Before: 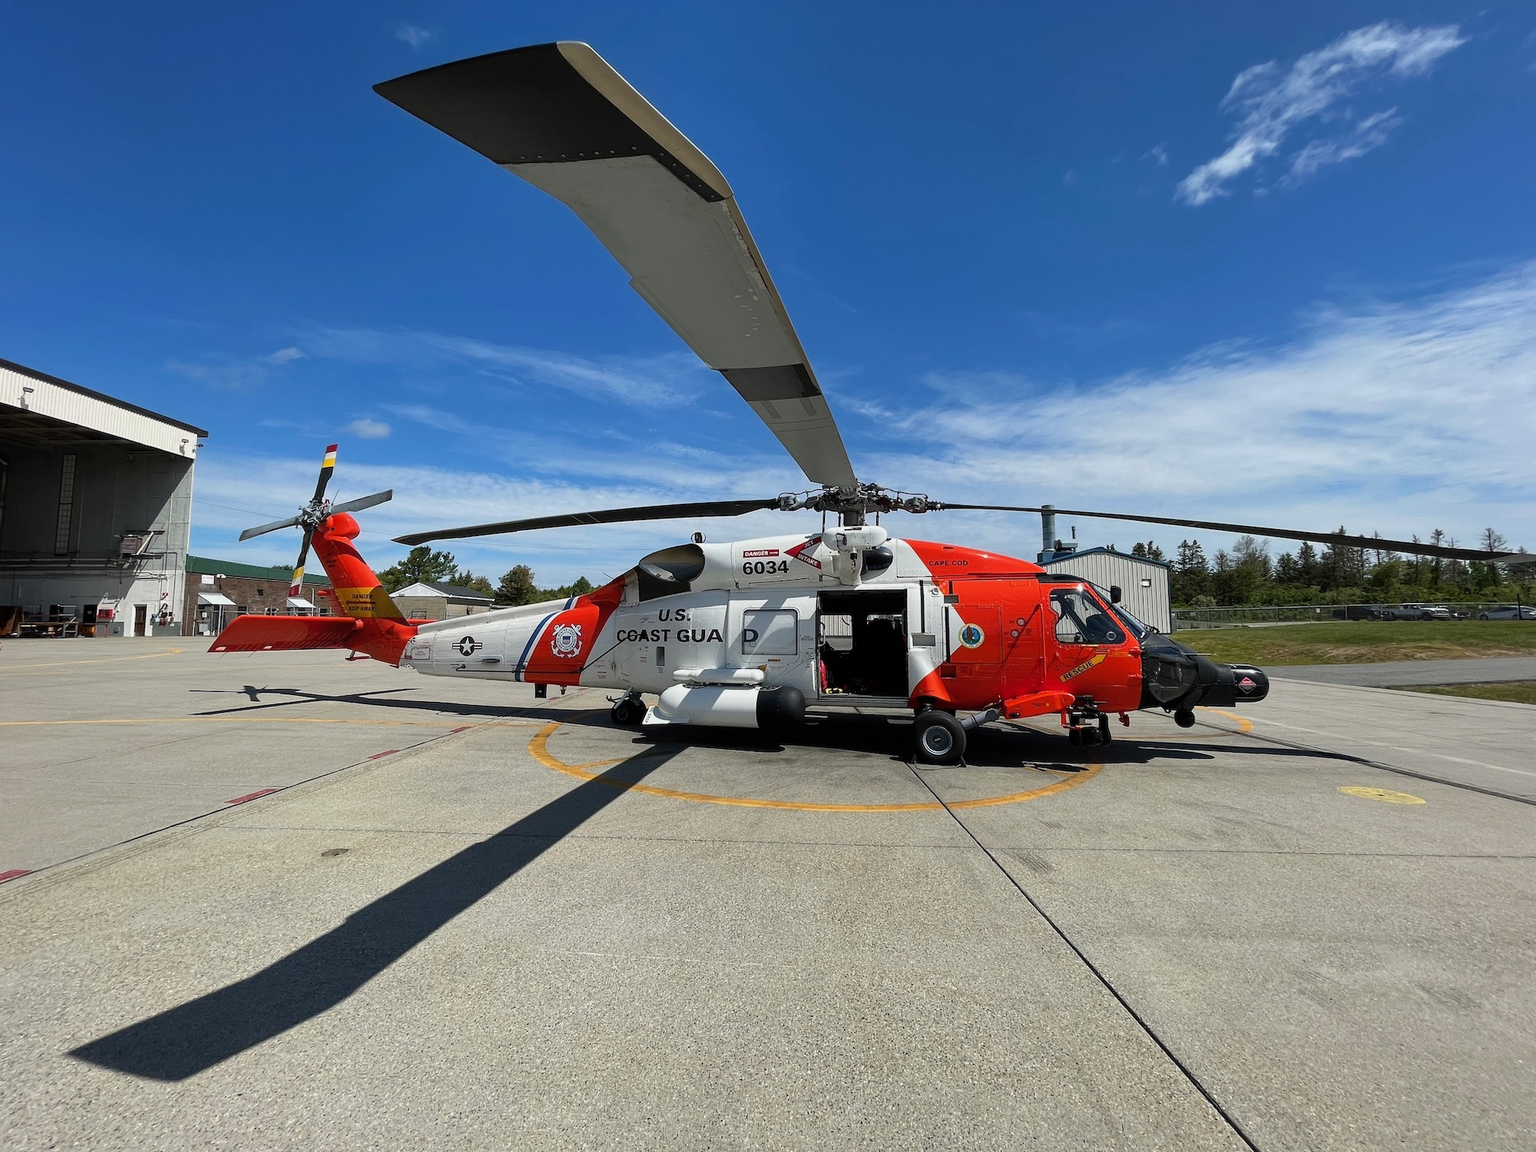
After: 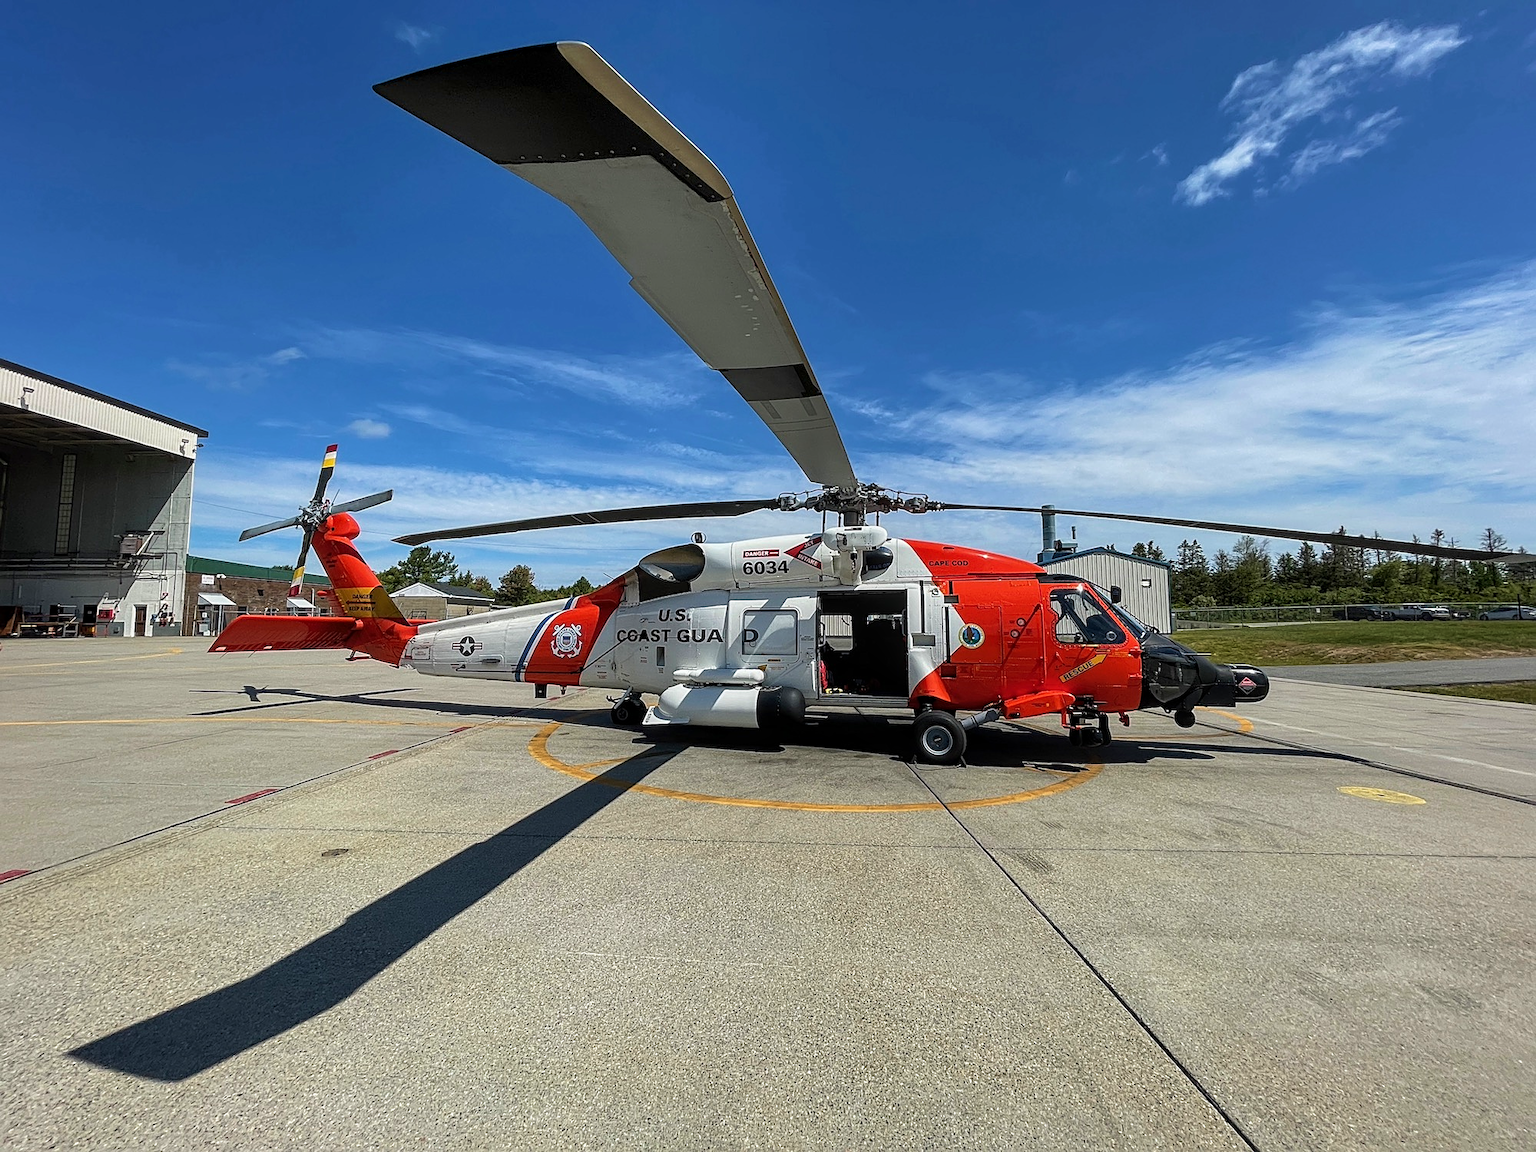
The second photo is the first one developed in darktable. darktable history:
velvia: on, module defaults
sharpen: on, module defaults
local contrast: on, module defaults
